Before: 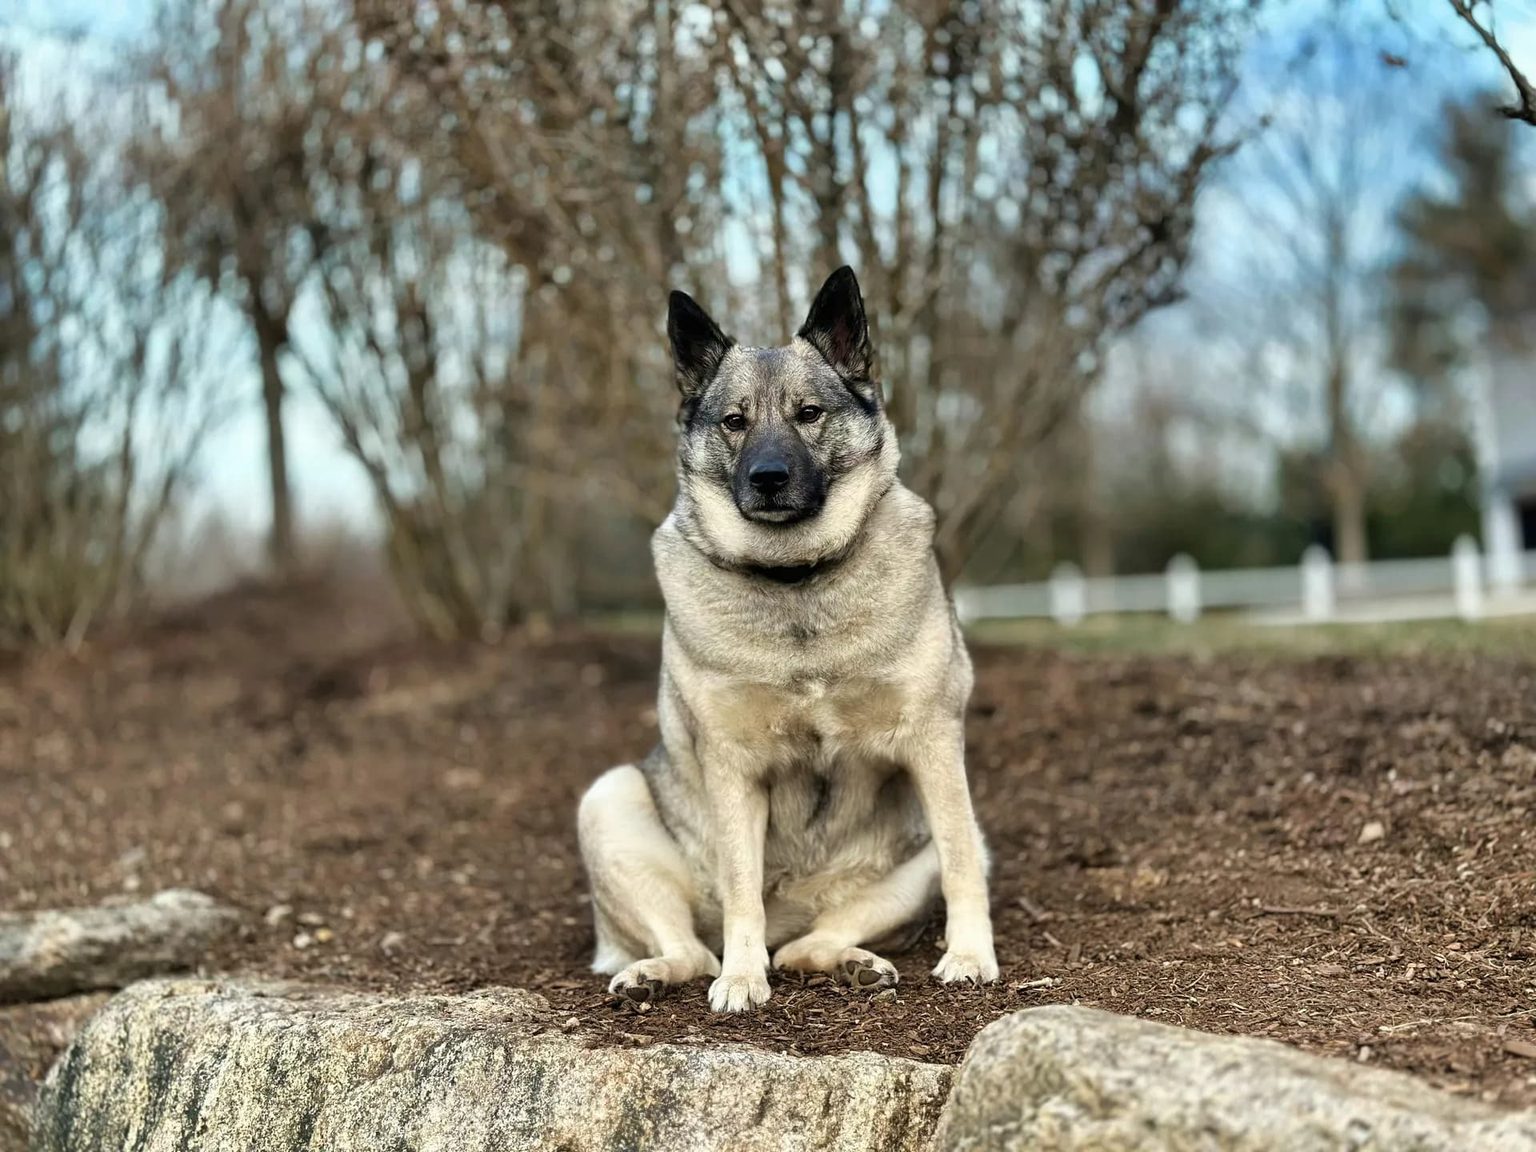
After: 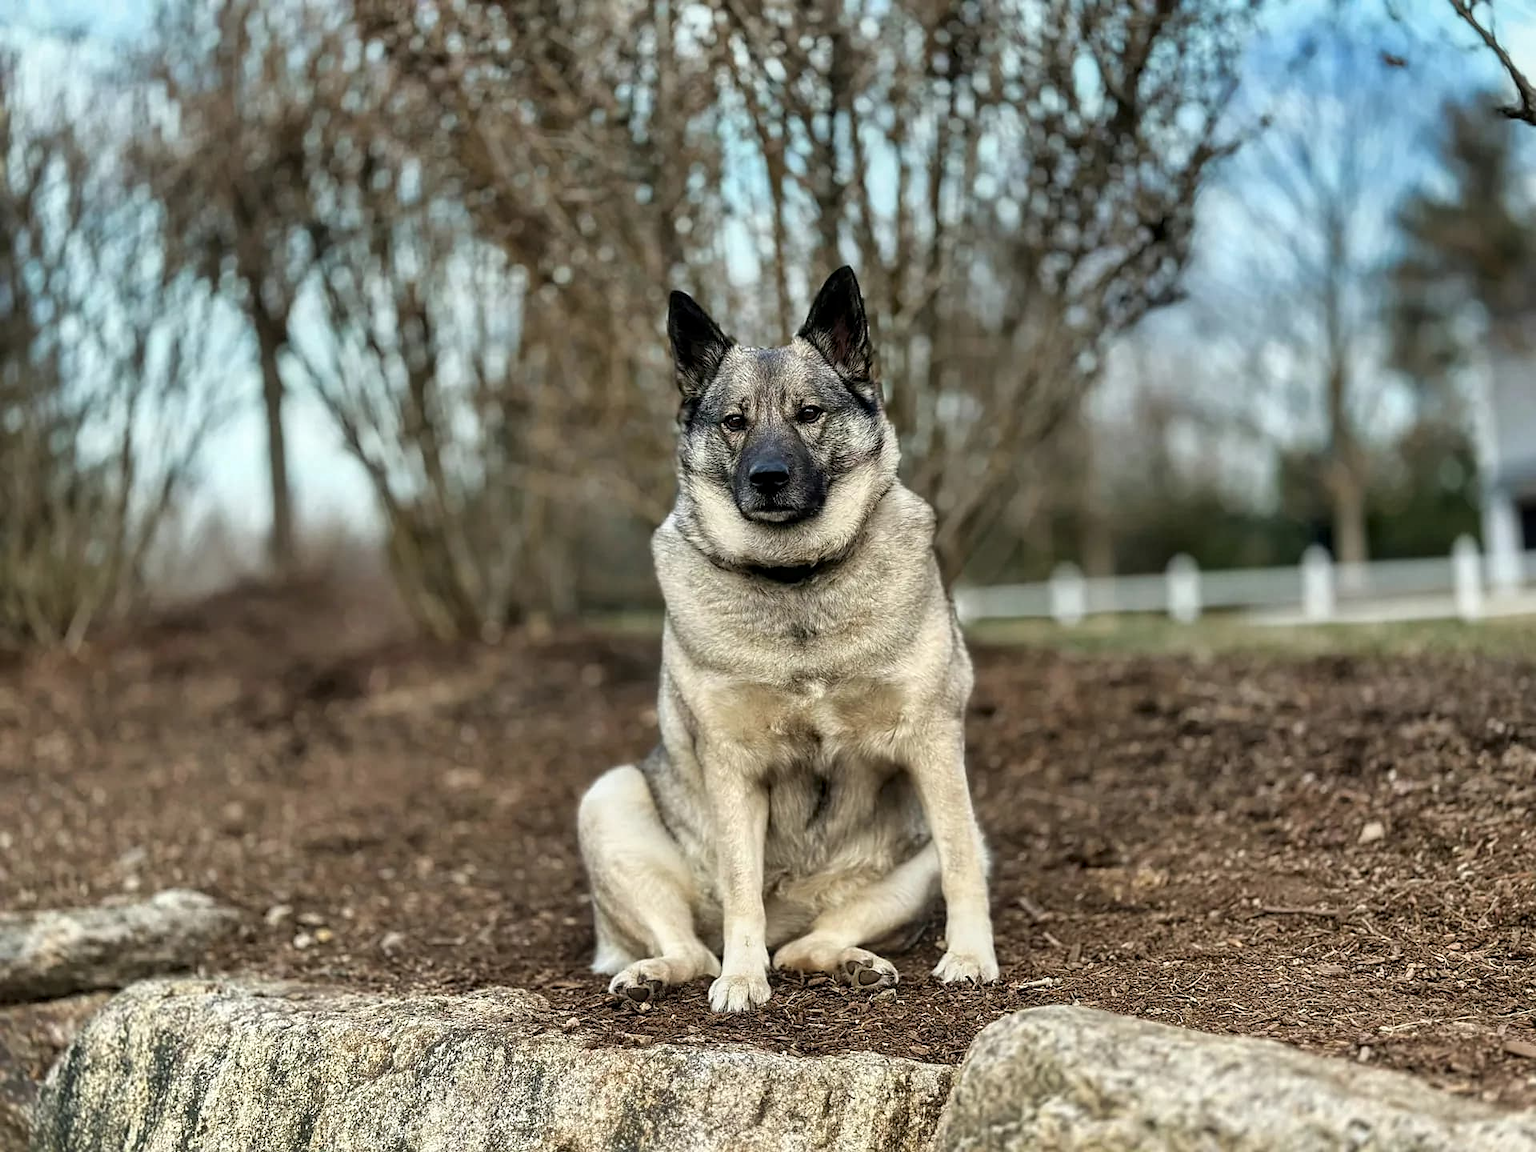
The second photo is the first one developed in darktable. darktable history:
exposure: exposure -0.116 EV, compensate exposure bias true, compensate highlight preservation false
sharpen: radius 1.559, amount 0.373, threshold 1.271
local contrast: on, module defaults
